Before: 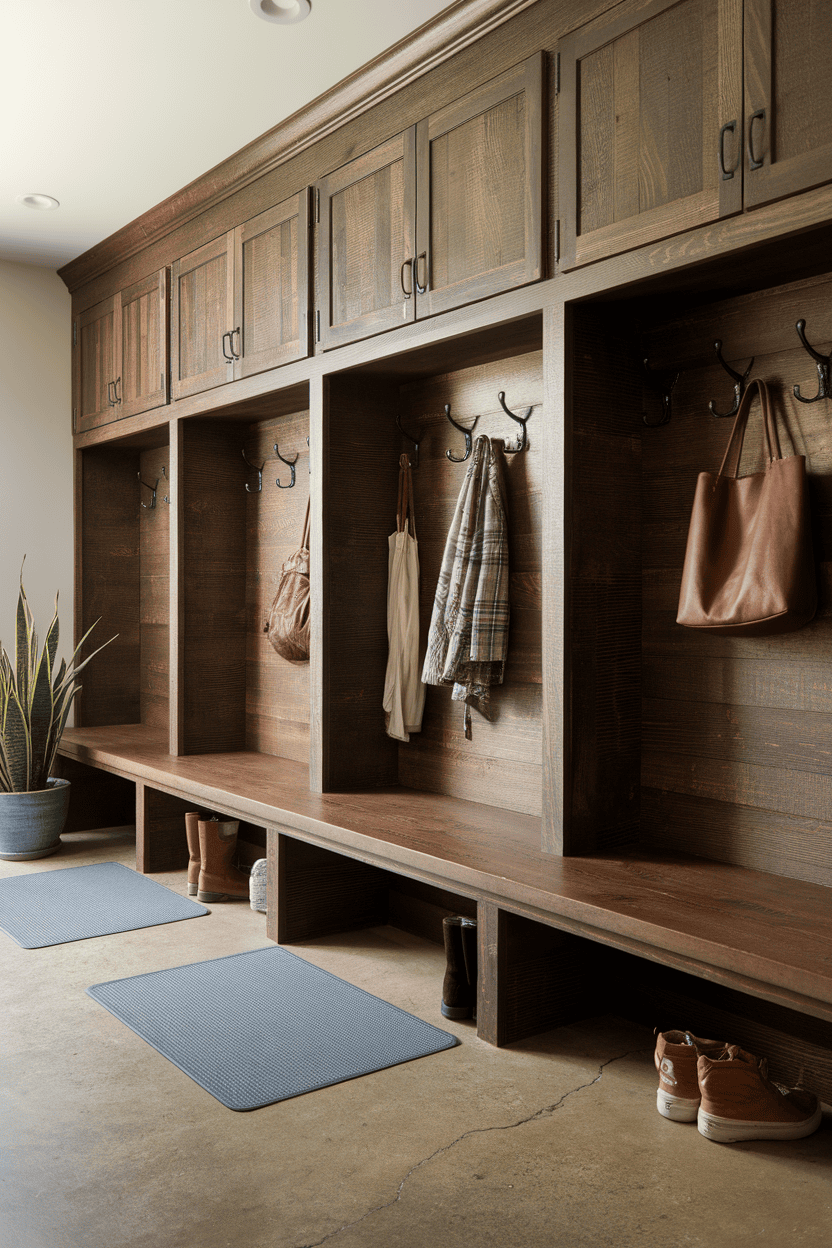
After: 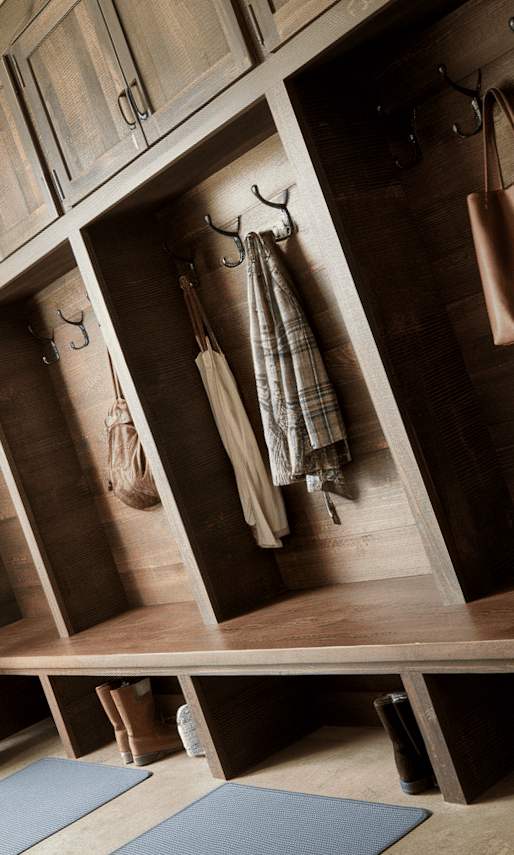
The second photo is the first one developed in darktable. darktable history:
exposure: compensate exposure bias true, compensate highlight preservation false
local contrast: mode bilateral grid, contrast 21, coarseness 50, detail 128%, midtone range 0.2
crop and rotate: angle 19.43°, left 6.735%, right 4.04%, bottom 1.168%
